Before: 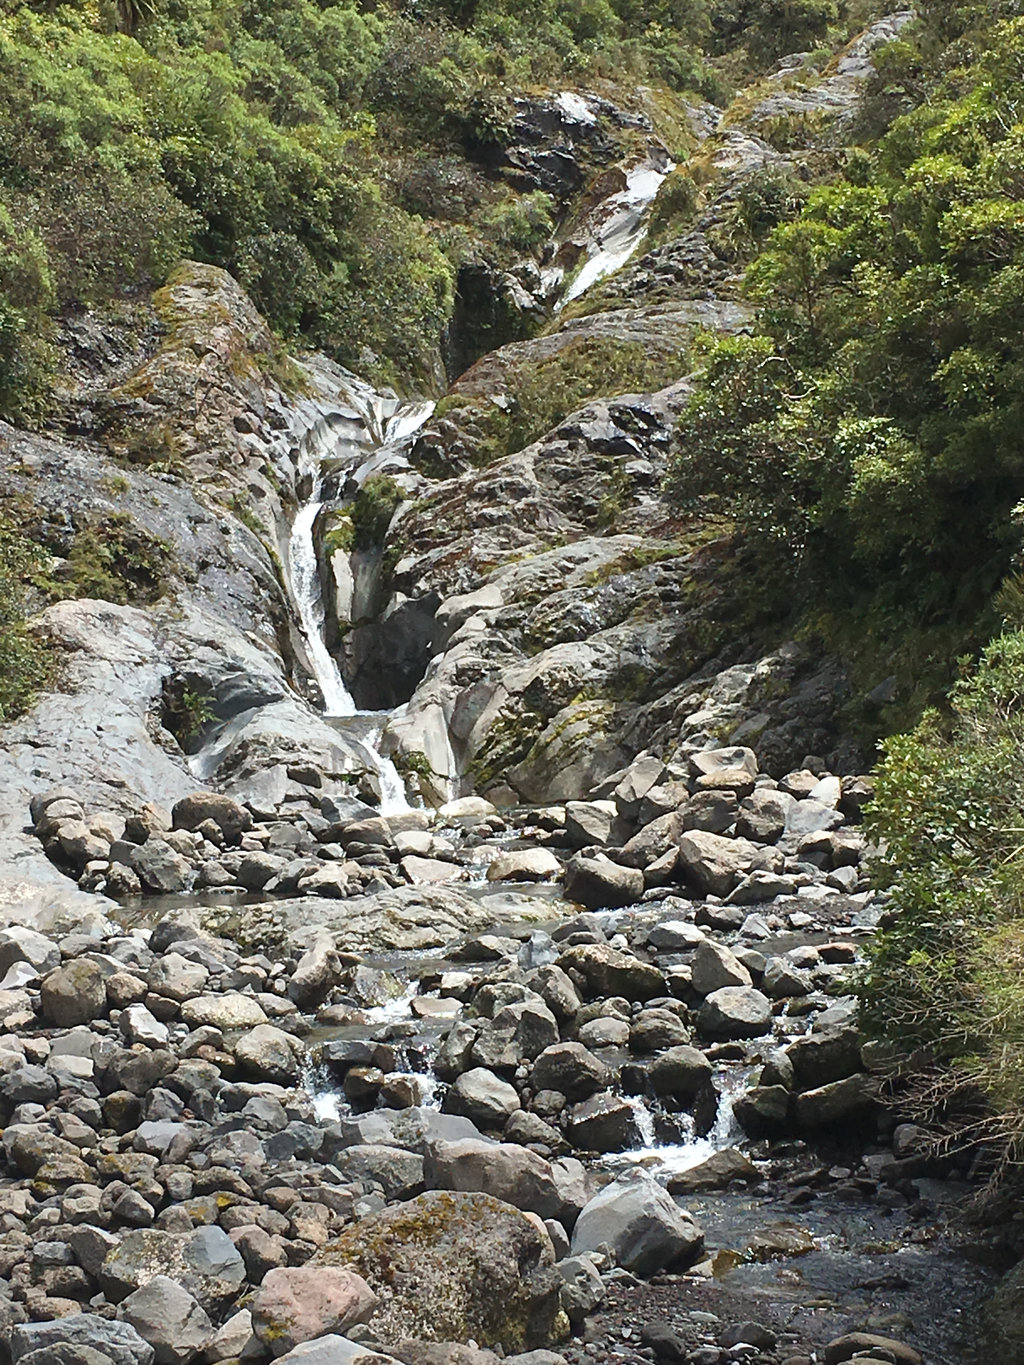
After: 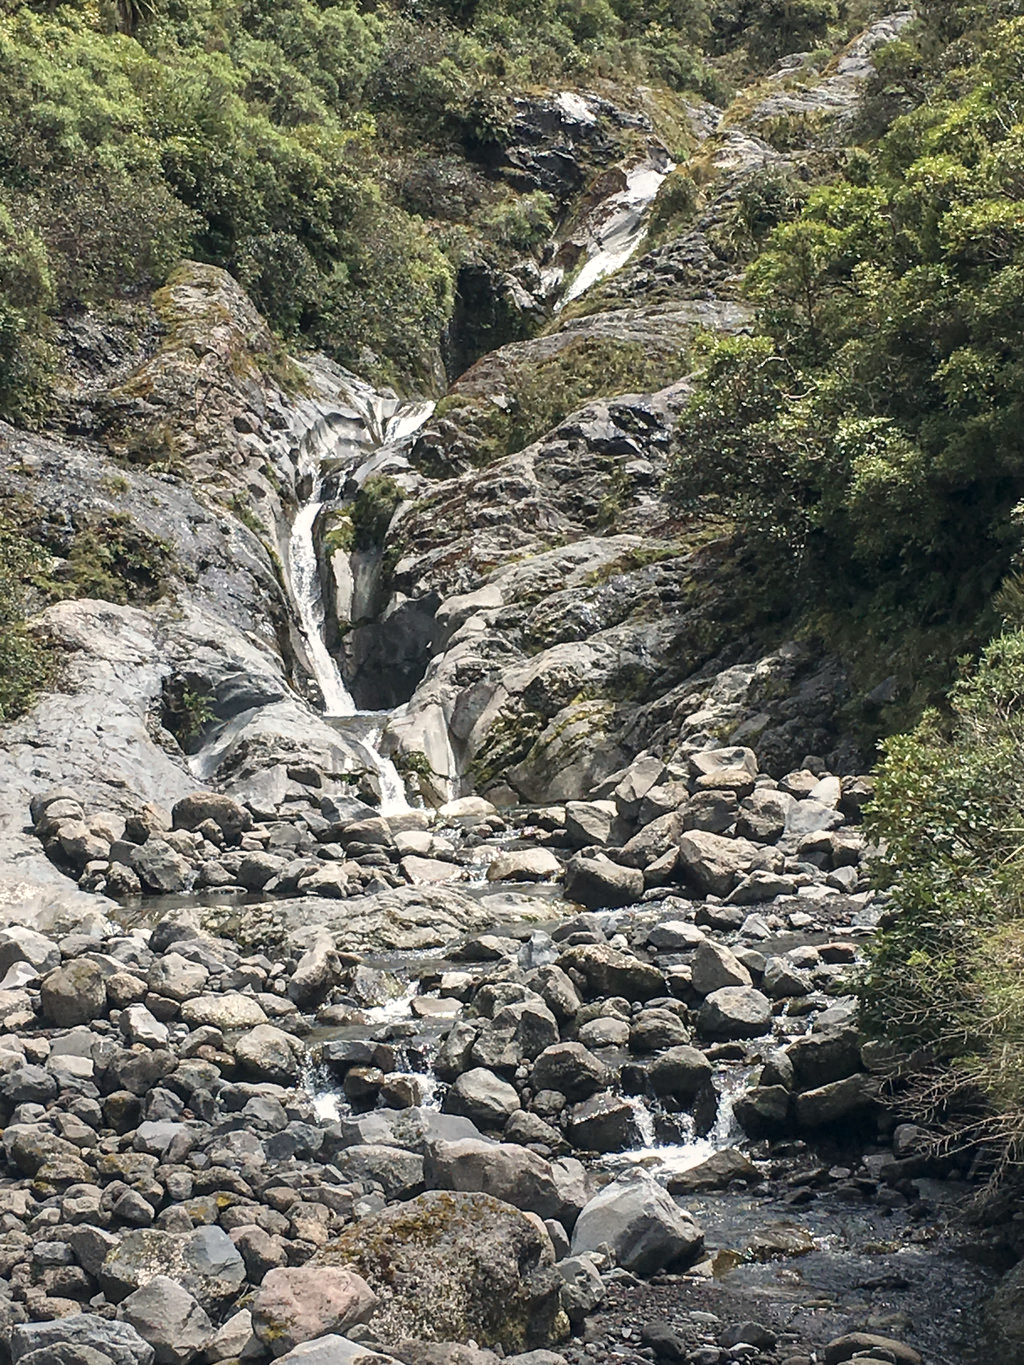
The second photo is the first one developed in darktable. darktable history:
color correction: highlights a* 2.75, highlights b* 5, shadows a* -2.04, shadows b* -4.84, saturation 0.8
local contrast: on, module defaults
